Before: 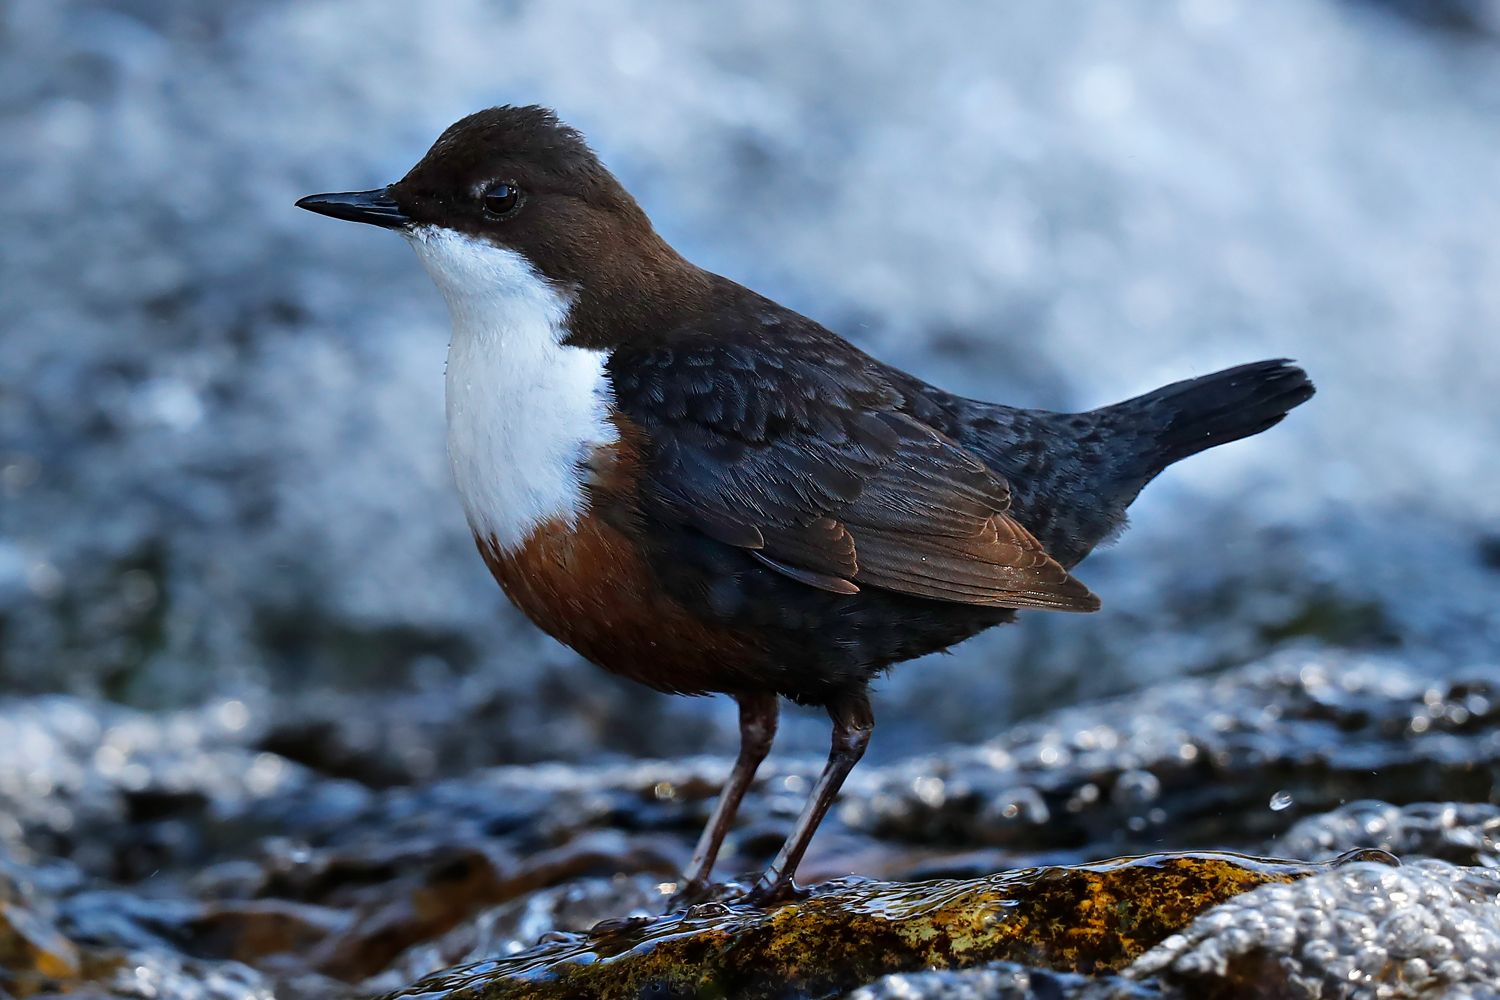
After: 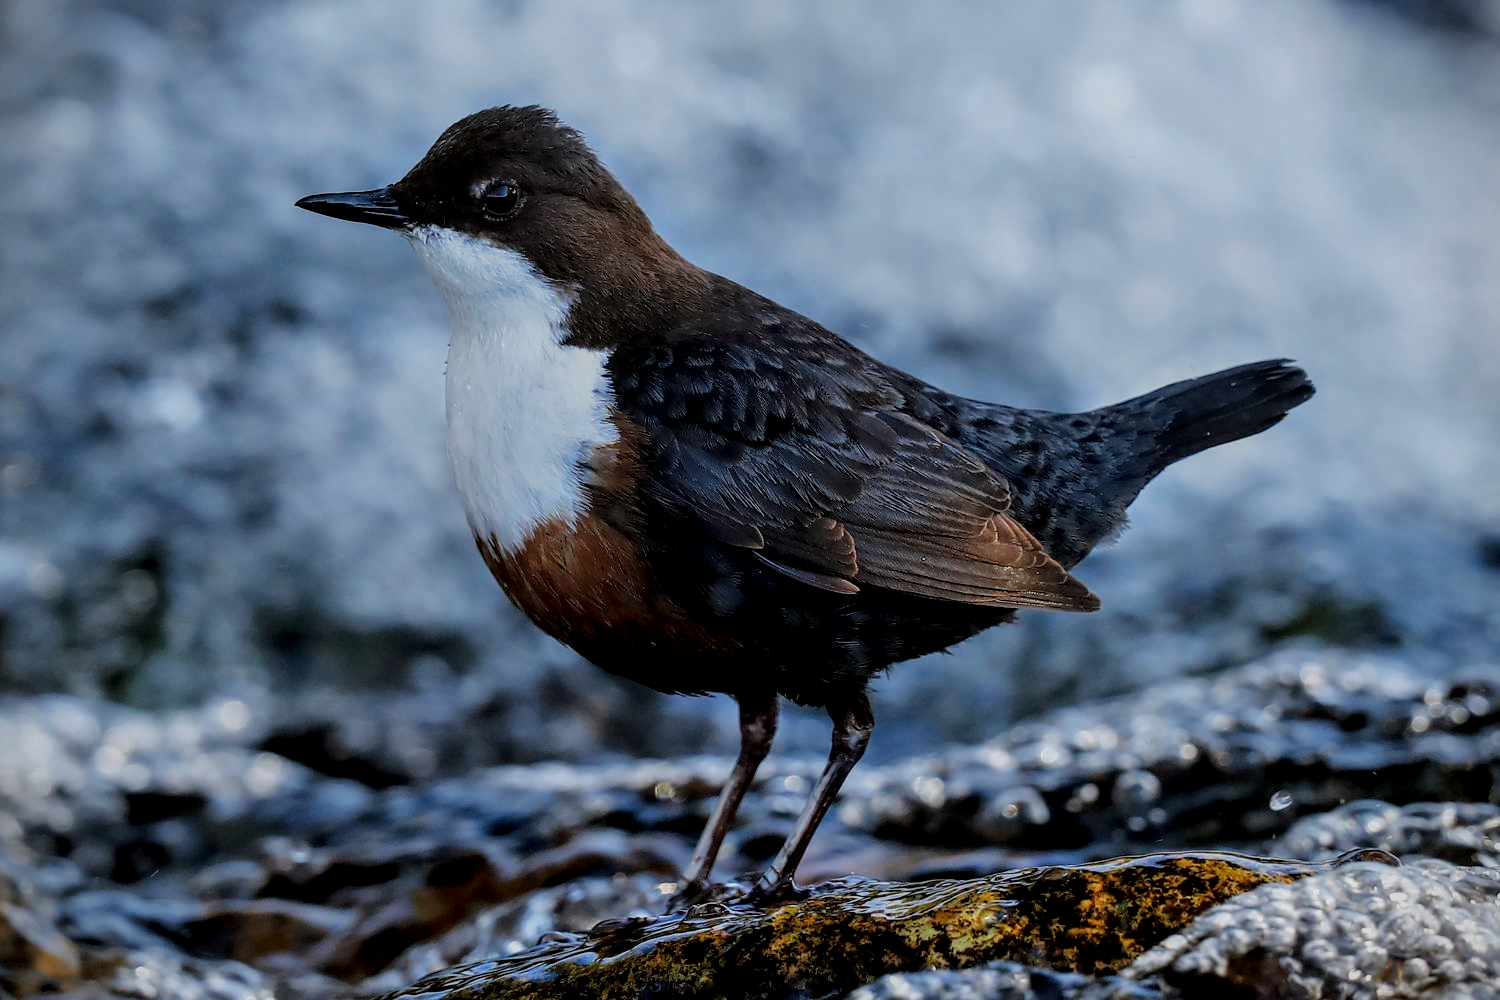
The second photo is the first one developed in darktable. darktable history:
local contrast: highlights 30%, detail 134%
vignetting: fall-off start 91.18%
filmic rgb: black relative exposure -7.98 EV, white relative exposure 4.02 EV, hardness 4.15, contrast 0.922
